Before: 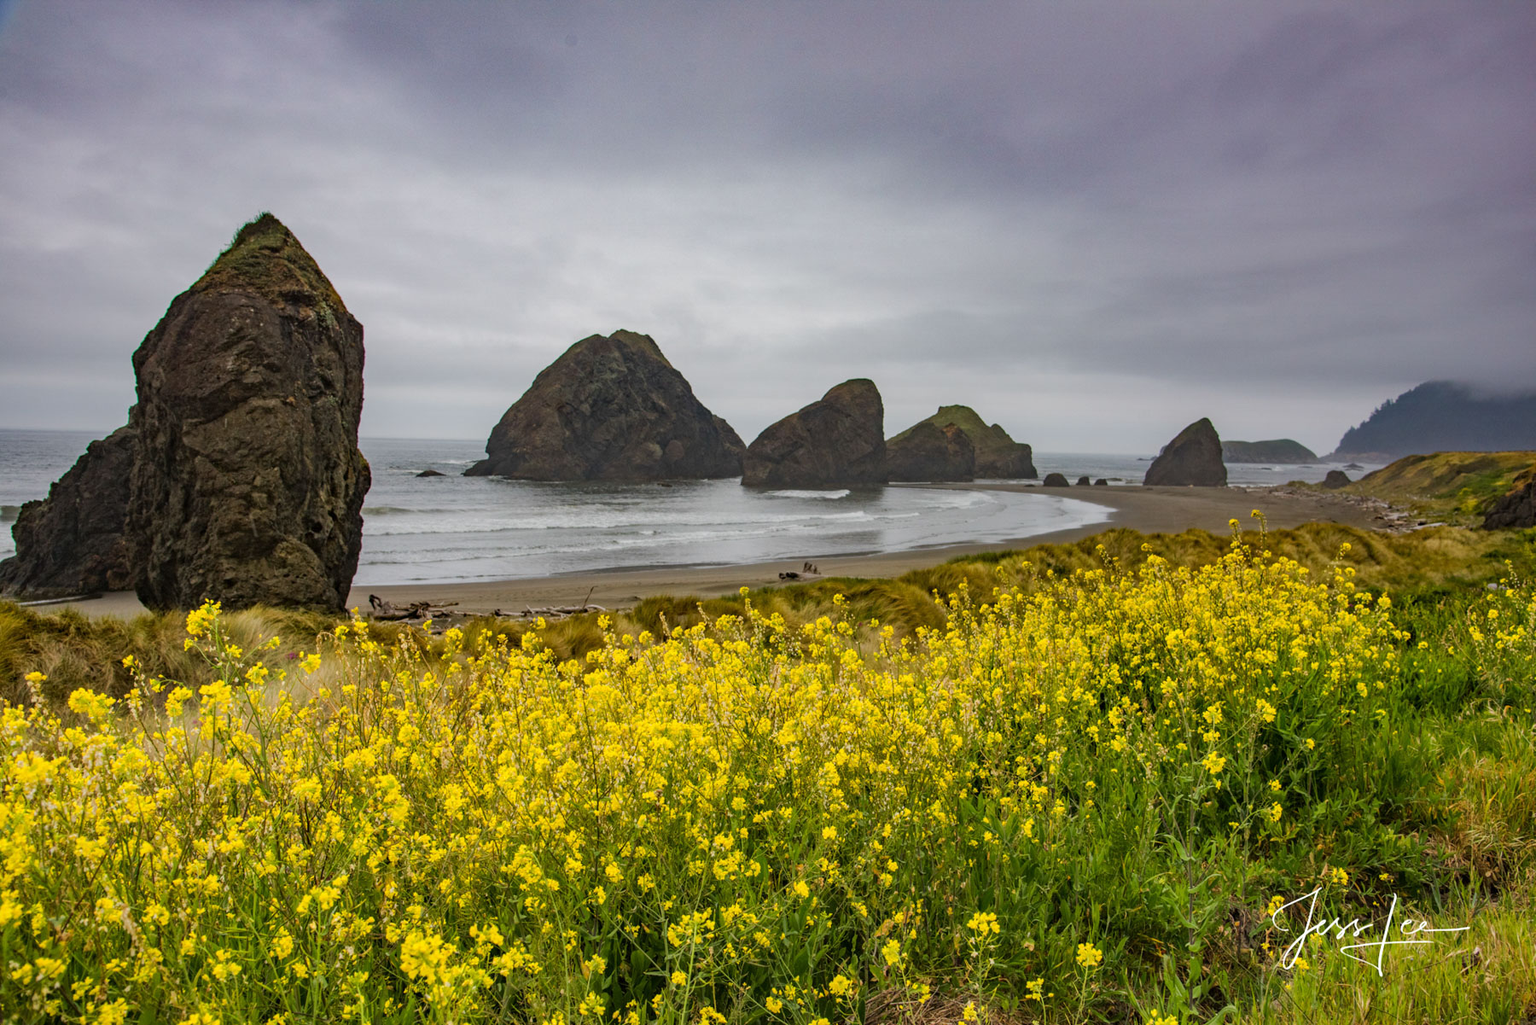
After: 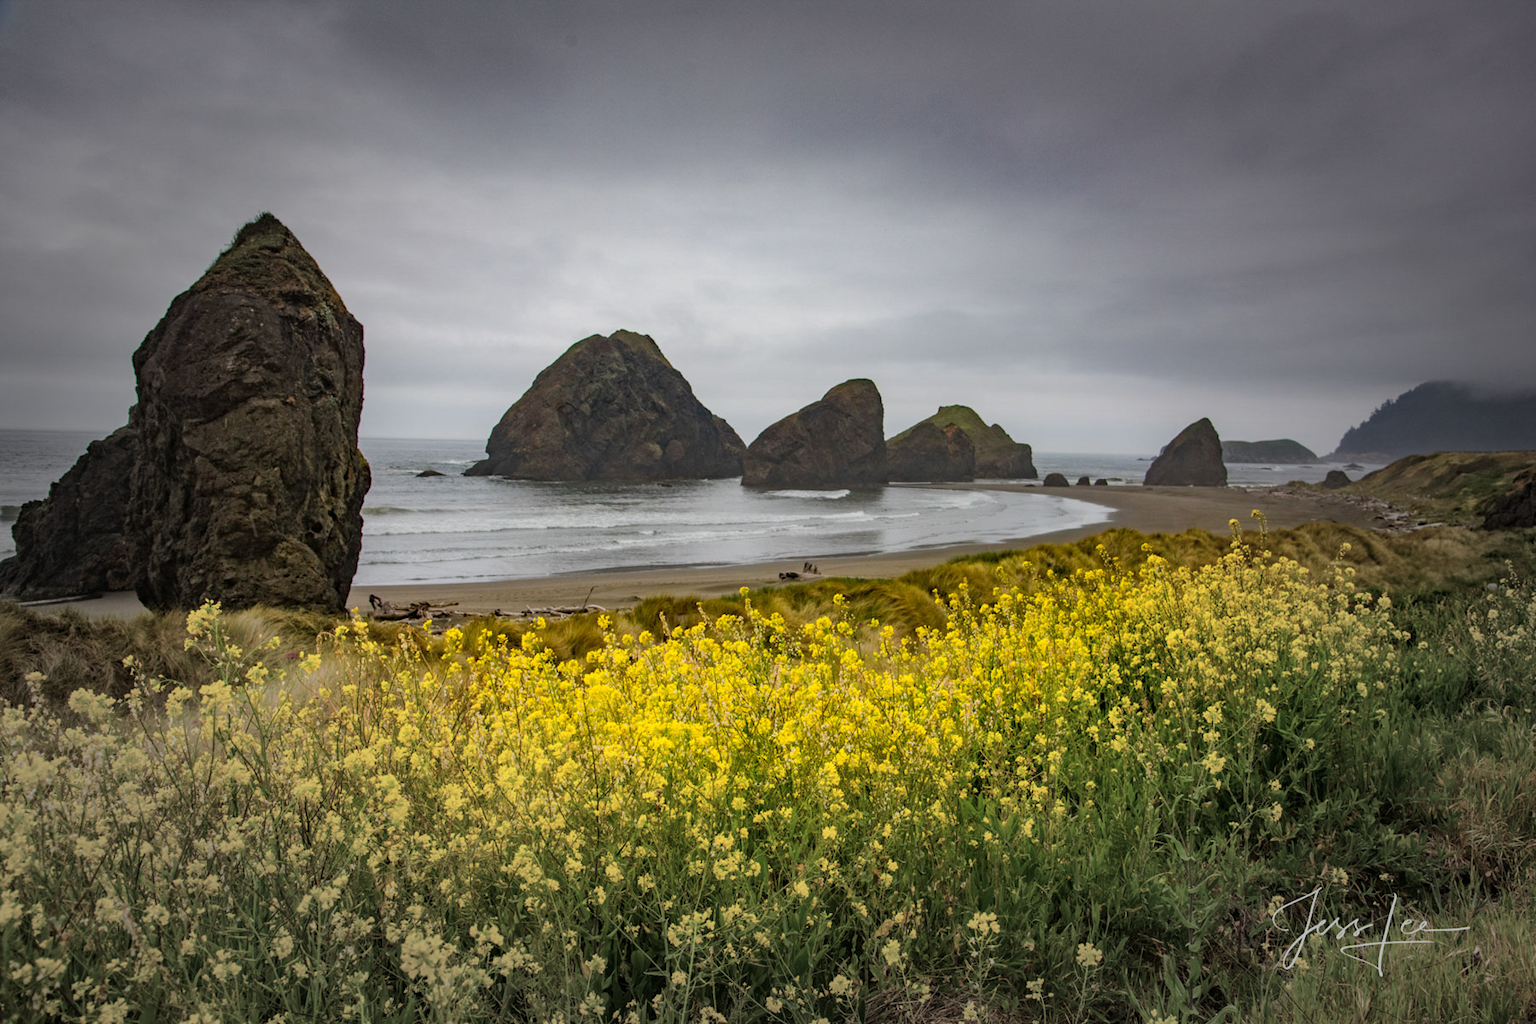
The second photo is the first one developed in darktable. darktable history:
tone curve: curves: ch0 [(0, 0) (0.003, 0.003) (0.011, 0.011) (0.025, 0.025) (0.044, 0.045) (0.069, 0.07) (0.1, 0.101) (0.136, 0.138) (0.177, 0.18) (0.224, 0.228) (0.277, 0.281) (0.335, 0.34) (0.399, 0.405) (0.468, 0.475) (0.543, 0.551) (0.623, 0.633) (0.709, 0.72) (0.801, 0.813) (0.898, 0.907) (1, 1)], preserve colors none
vignetting: fall-off start 48.41%, automatic ratio true, width/height ratio 1.29, unbound false
